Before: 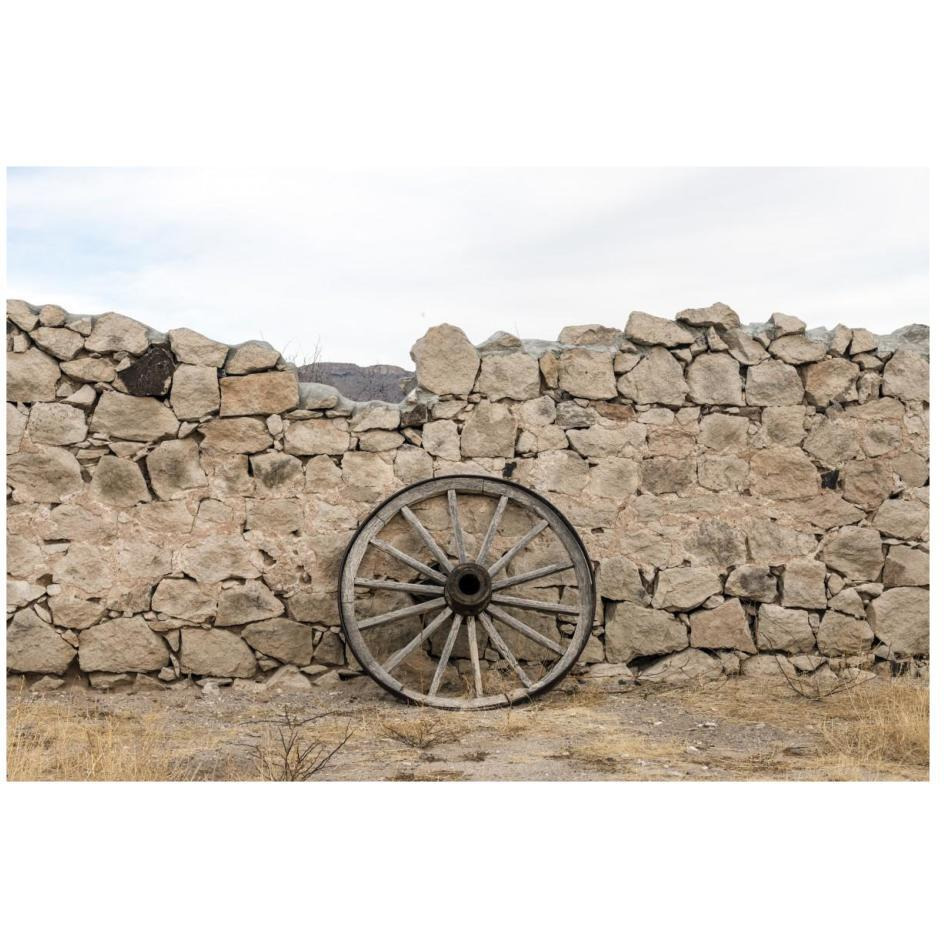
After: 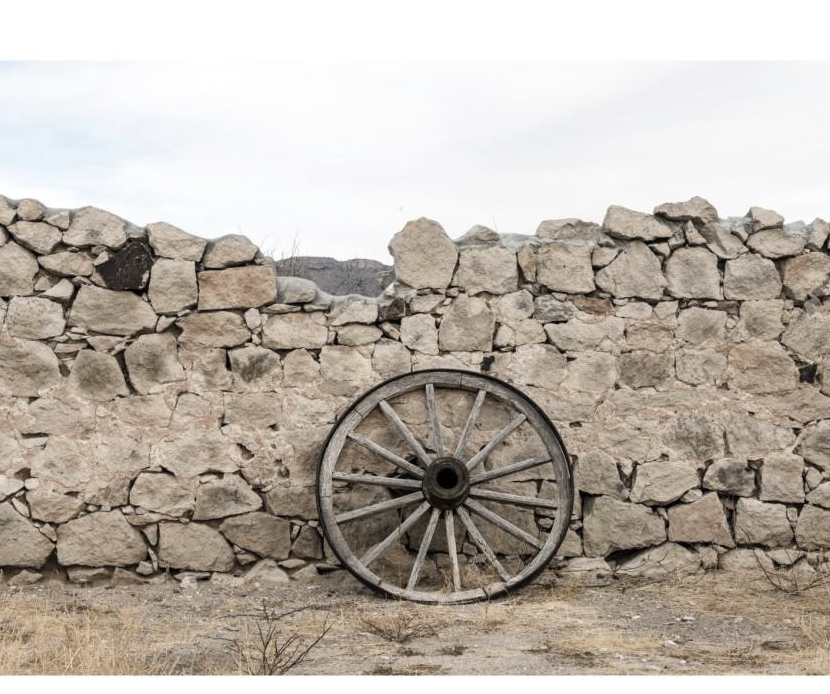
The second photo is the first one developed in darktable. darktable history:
crop and rotate: left 2.425%, top 11.305%, right 9.6%, bottom 15.08%
contrast brightness saturation: contrast 0.1, saturation -0.3
